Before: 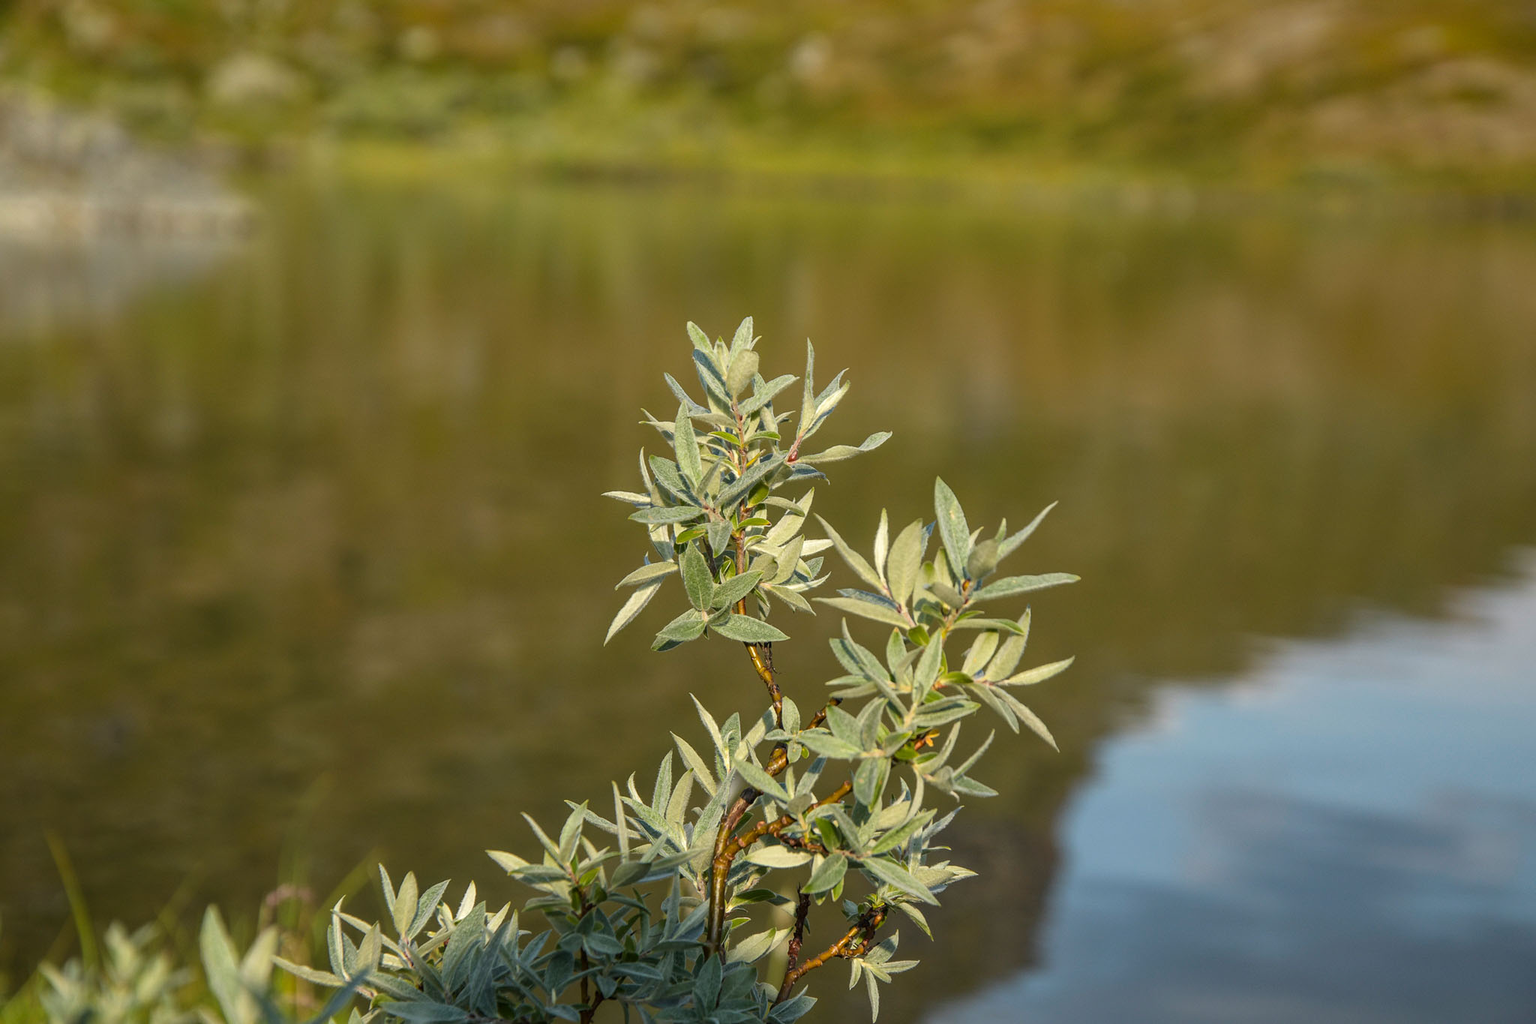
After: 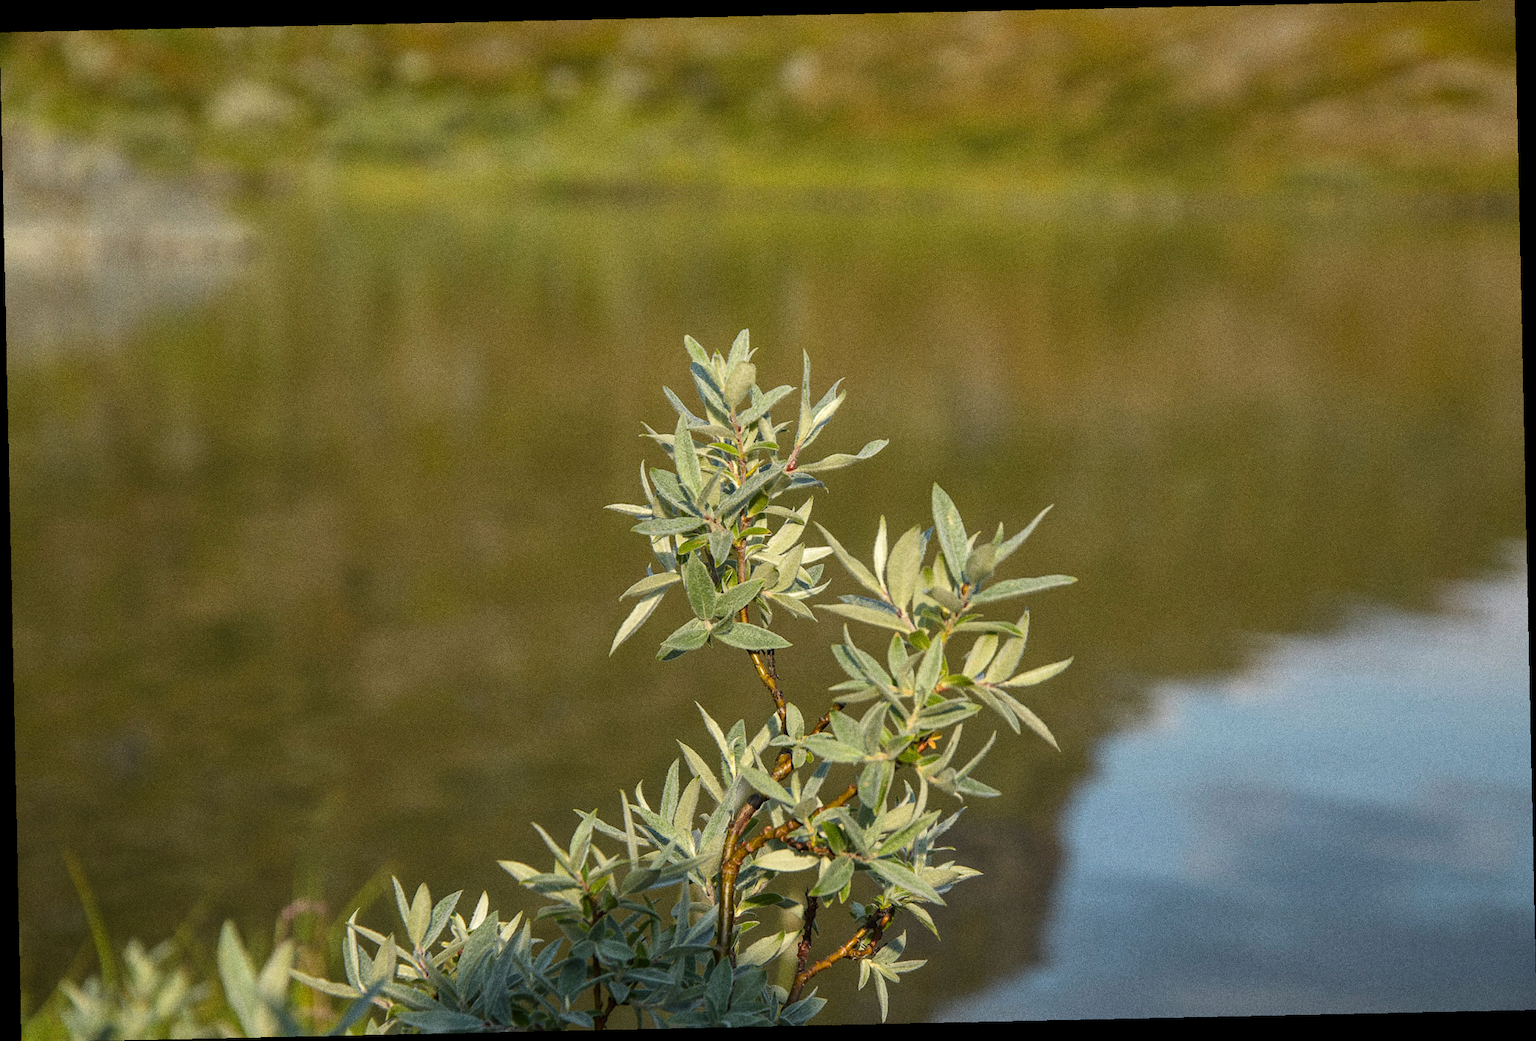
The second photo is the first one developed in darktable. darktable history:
grain: coarseness 0.09 ISO, strength 40%
rotate and perspective: rotation -1.24°, automatic cropping off
